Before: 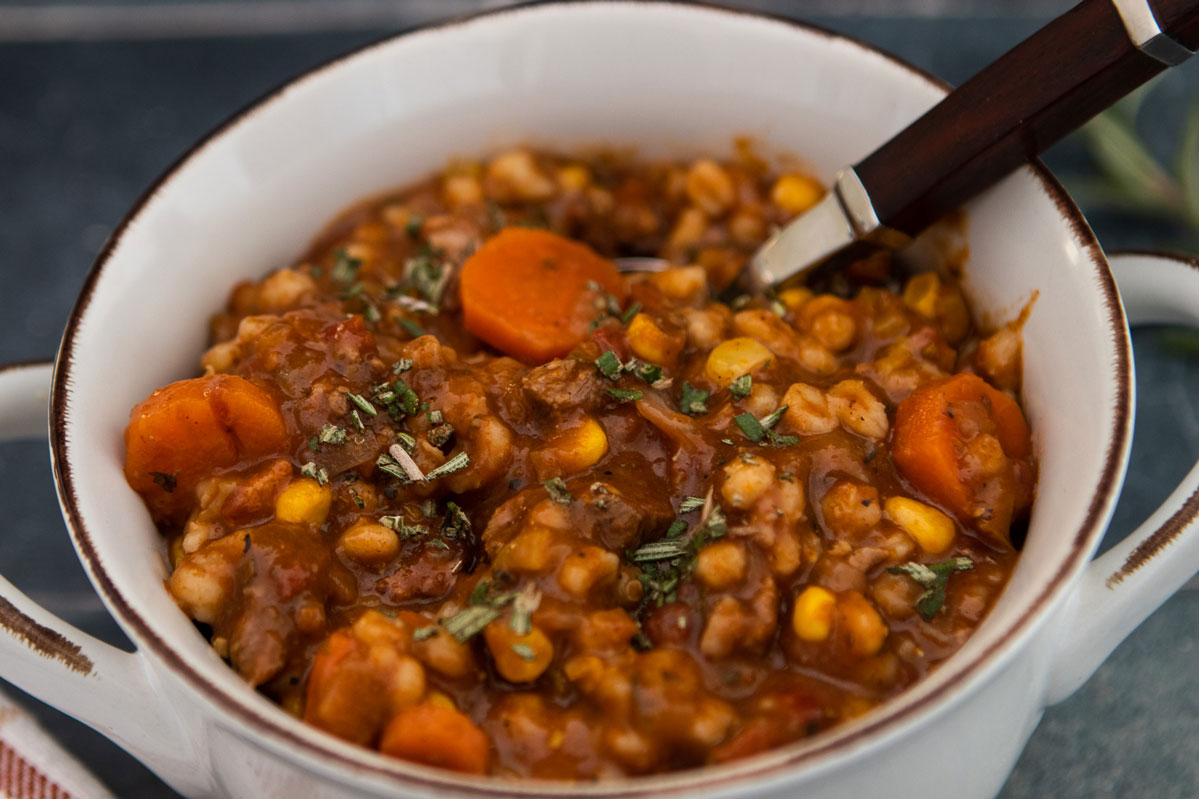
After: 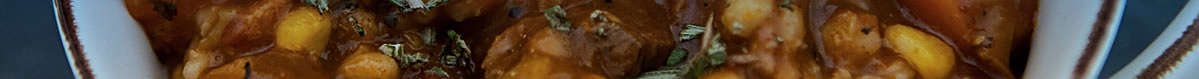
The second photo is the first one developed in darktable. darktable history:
crop and rotate: top 59.084%, bottom 30.916%
sharpen: on, module defaults
graduated density: density 2.02 EV, hardness 44%, rotation 0.374°, offset 8.21, hue 208.8°, saturation 97%
